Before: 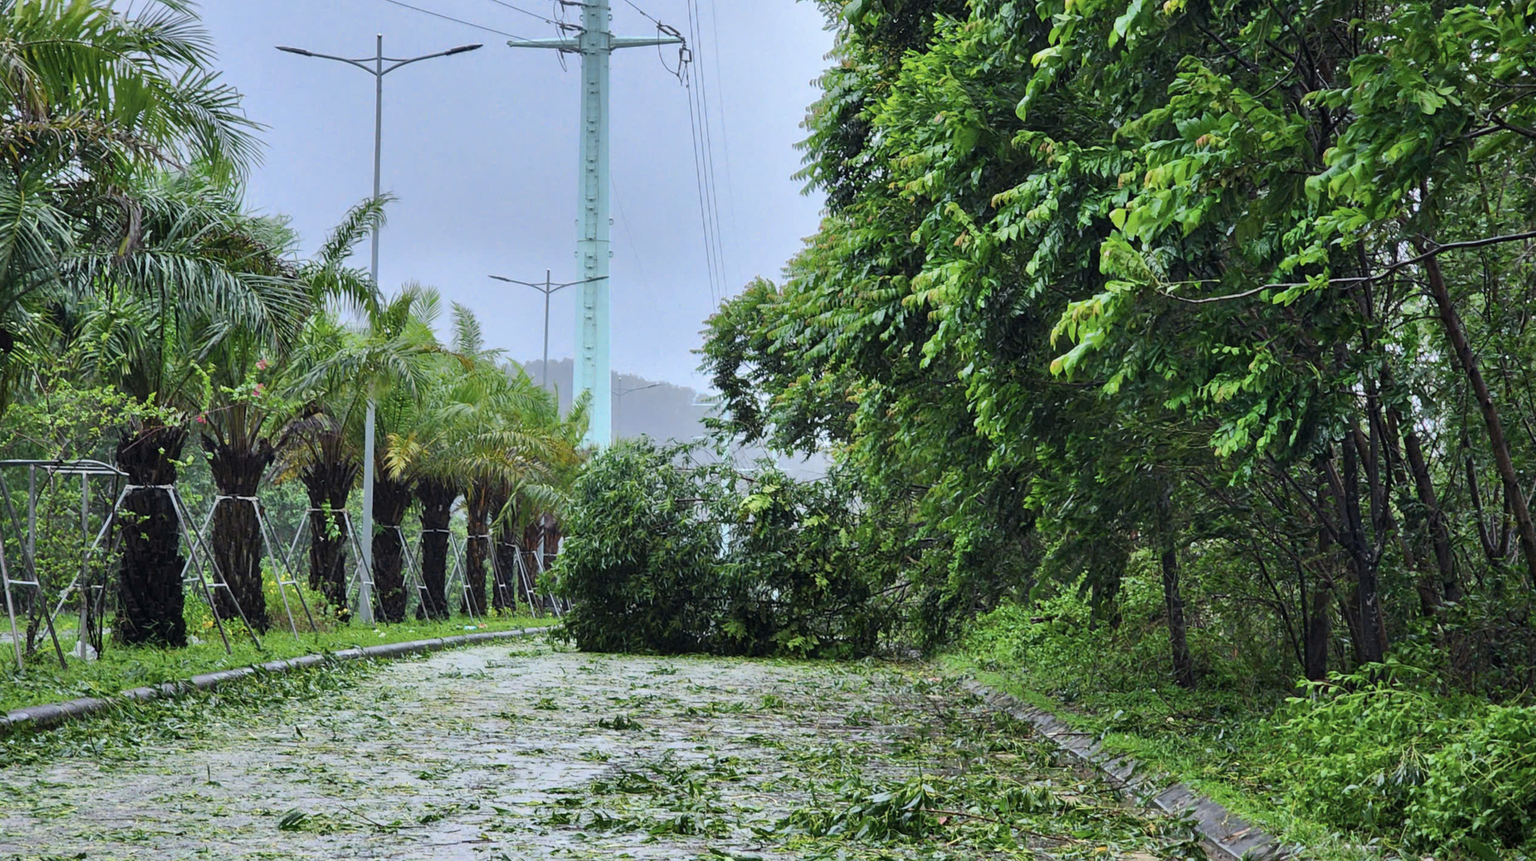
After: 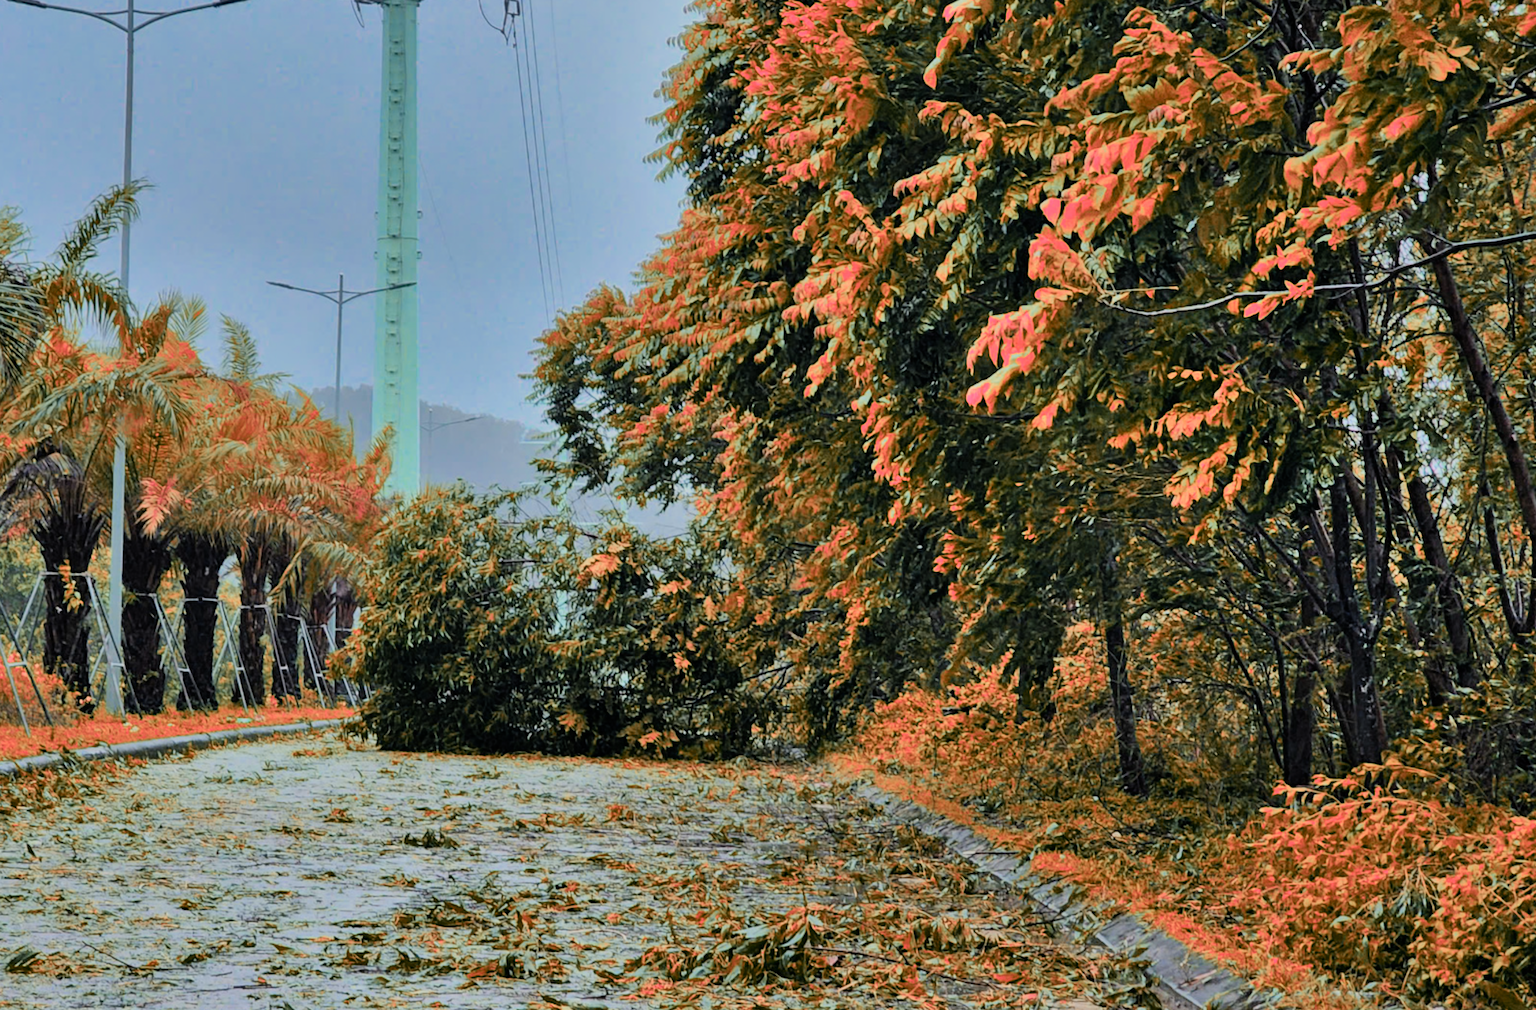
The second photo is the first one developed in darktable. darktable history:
filmic rgb: black relative exposure -7.65 EV, white relative exposure 4.56 EV, hardness 3.61, color science v6 (2022)
color zones: curves: ch2 [(0, 0.488) (0.143, 0.417) (0.286, 0.212) (0.429, 0.179) (0.571, 0.154) (0.714, 0.415) (0.857, 0.495) (1, 0.488)]
shadows and highlights: soften with gaussian
crop and rotate: left 17.901%, top 5.813%, right 1.824%
